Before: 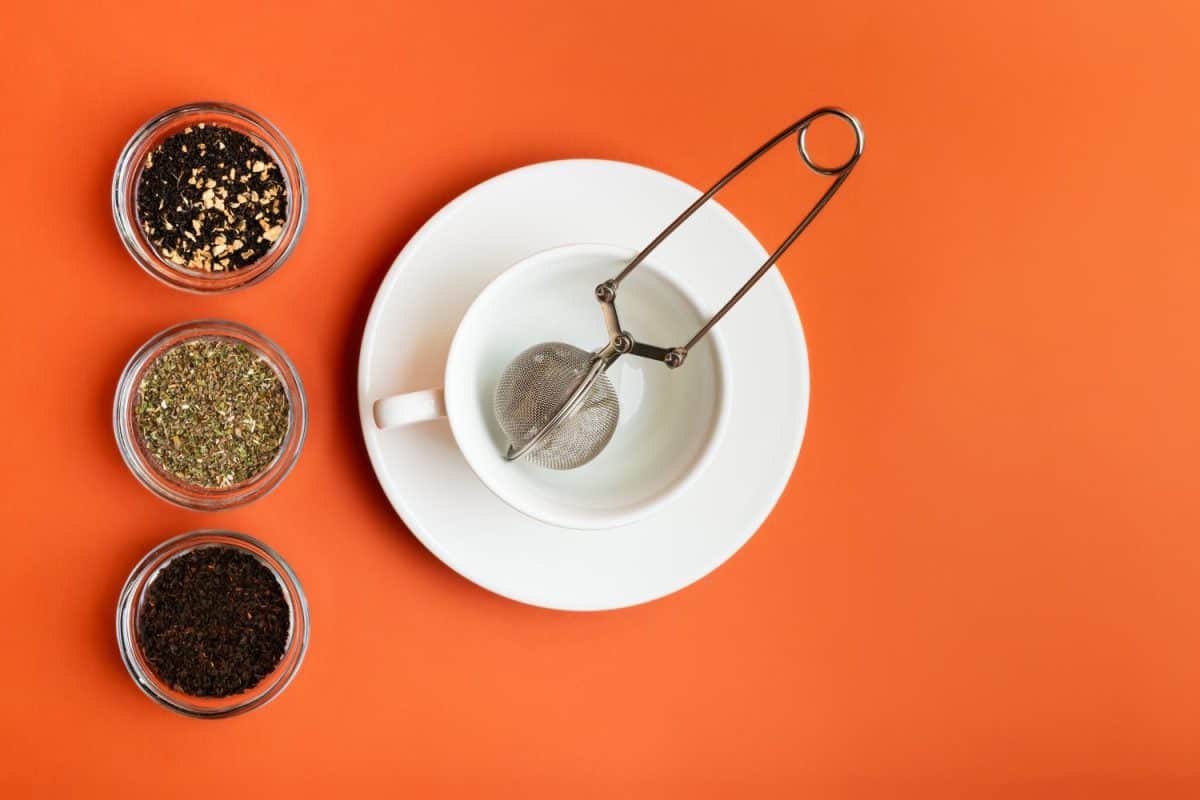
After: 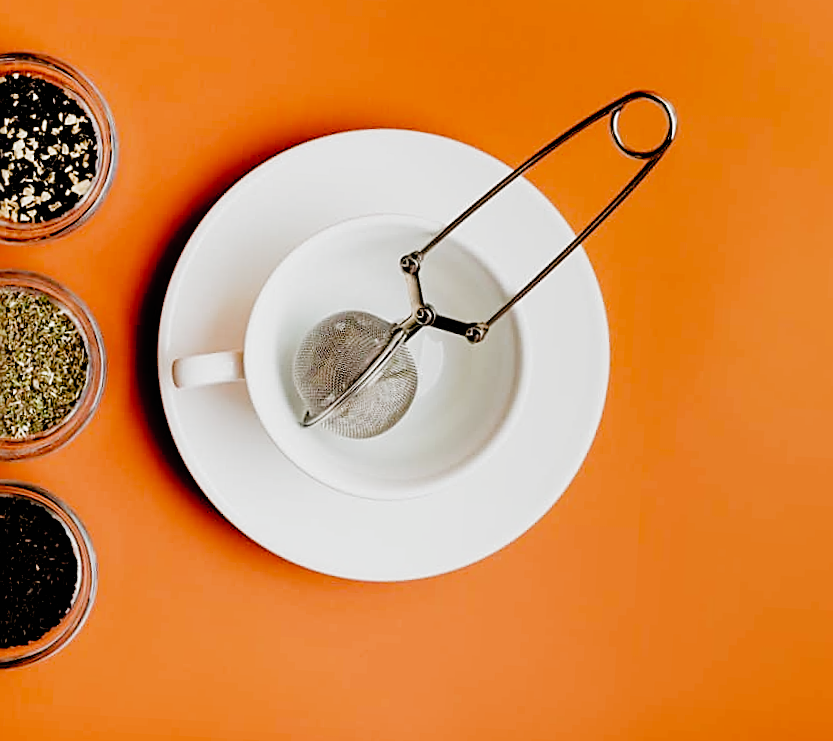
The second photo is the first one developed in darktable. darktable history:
shadows and highlights: radius 47.43, white point adjustment 6.49, compress 79.65%, soften with gaussian
crop and rotate: angle -3.07°, left 14.127%, top 0.021%, right 10.975%, bottom 0.029%
filmic rgb: black relative exposure -3.33 EV, white relative exposure 3.45 EV, hardness 2.36, contrast 1.104, add noise in highlights 0, preserve chrominance no, color science v3 (2019), use custom middle-gray values true, contrast in highlights soft
sharpen: amount 0.753
